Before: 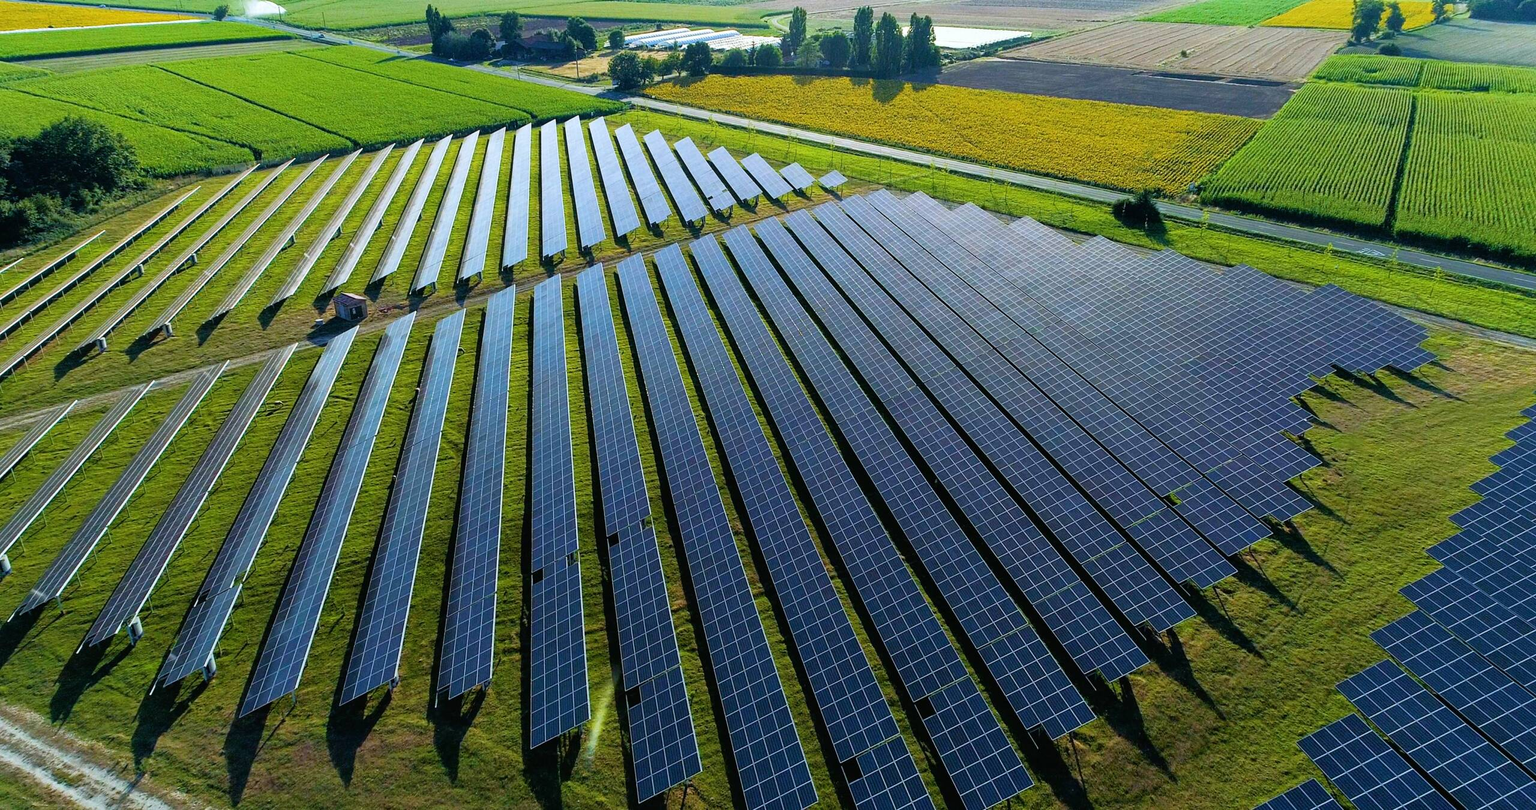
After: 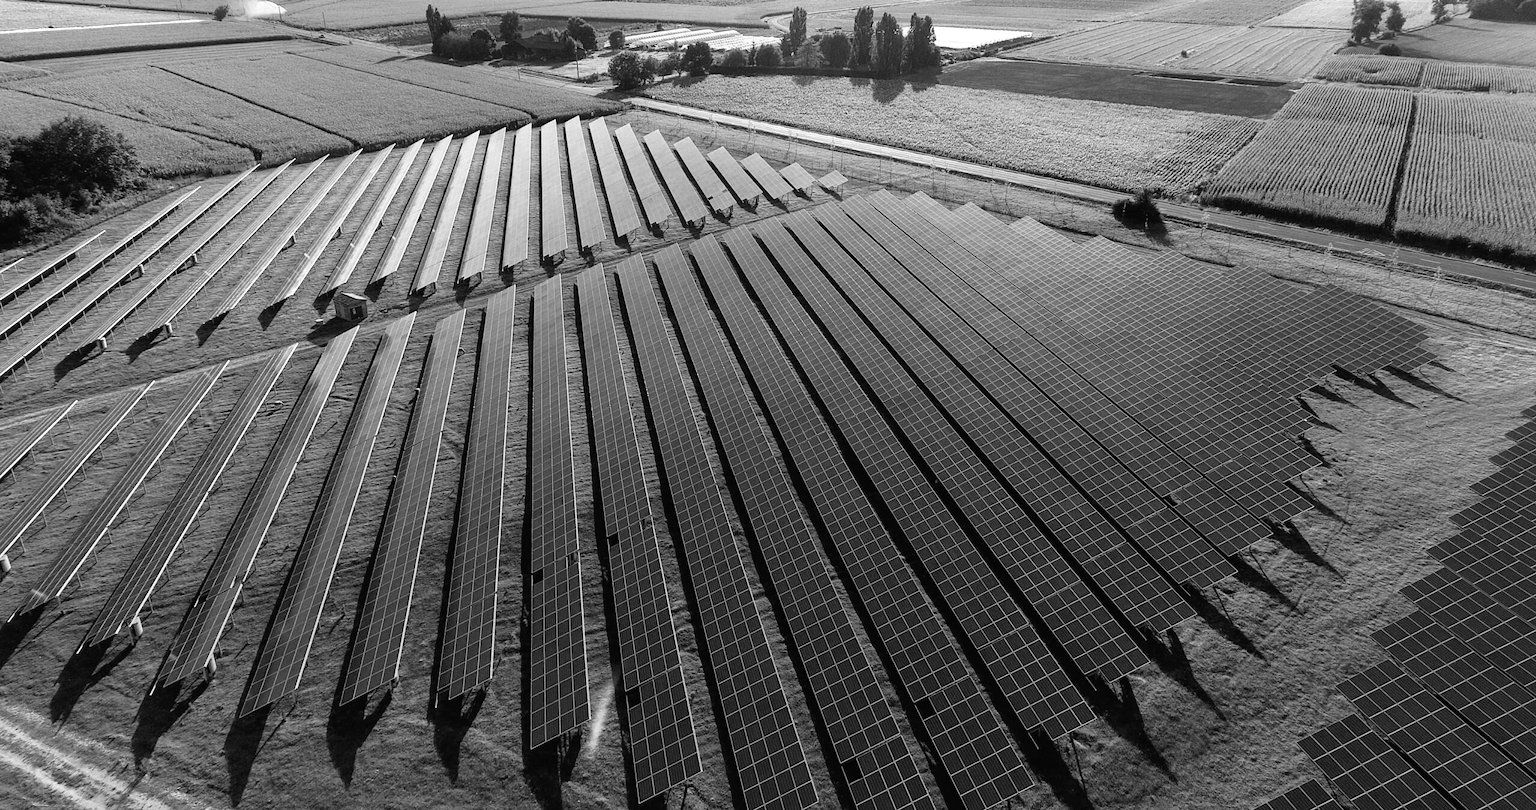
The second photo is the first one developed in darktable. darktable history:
tone equalizer: -8 EV -0.417 EV, -7 EV -0.389 EV, -6 EV -0.333 EV, -5 EV -0.222 EV, -3 EV 0.222 EV, -2 EV 0.333 EV, -1 EV 0.389 EV, +0 EV 0.417 EV, edges refinement/feathering 500, mask exposure compensation -1.57 EV, preserve details no
monochrome: a 79.32, b 81.83, size 1.1
exposure: black level correction 0, exposure 0.7 EV, compensate exposure bias true, compensate highlight preservation false
